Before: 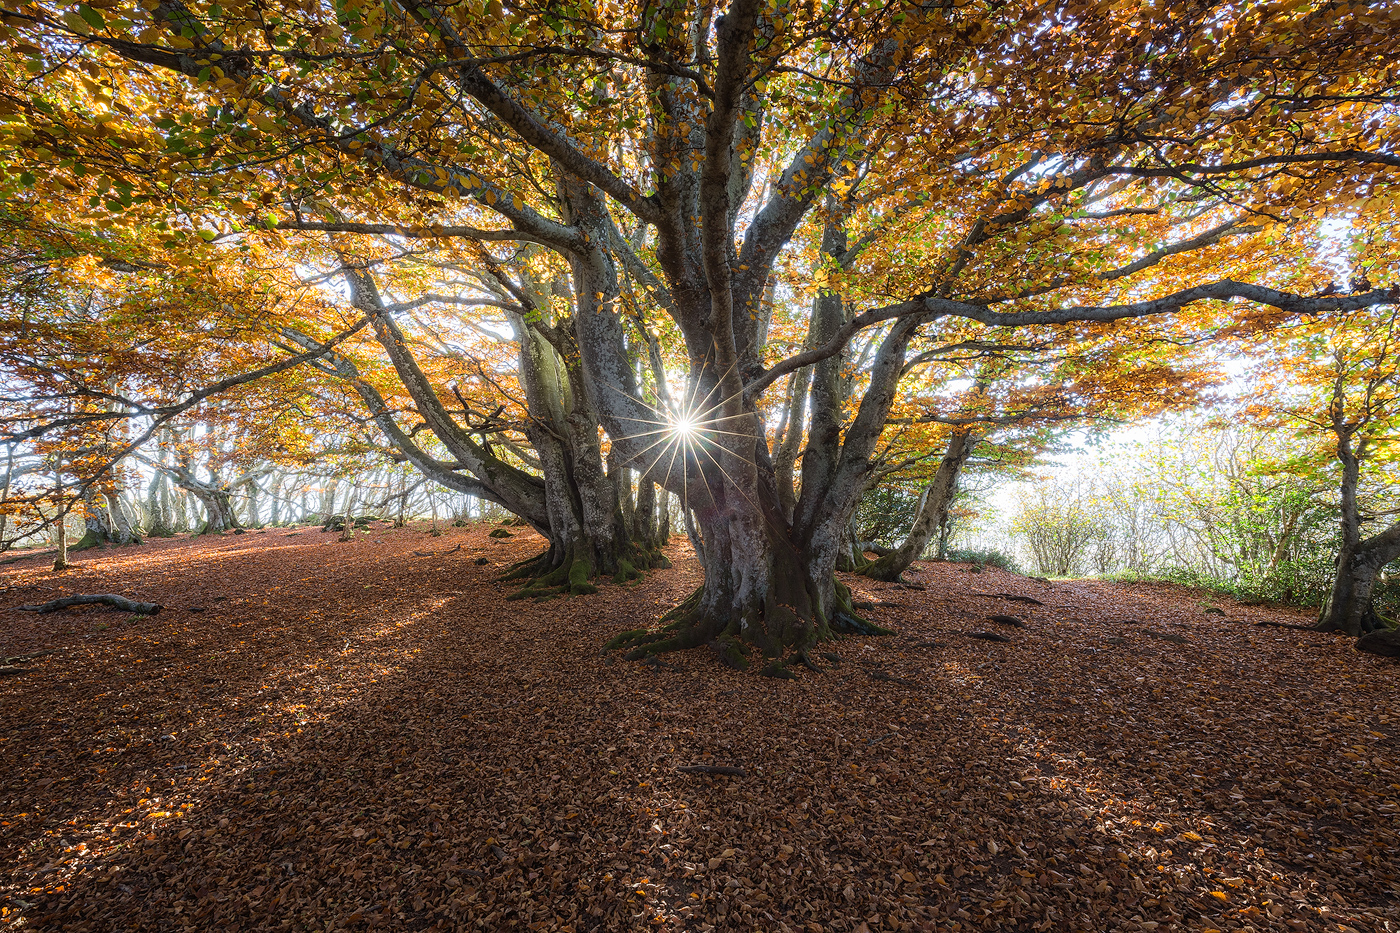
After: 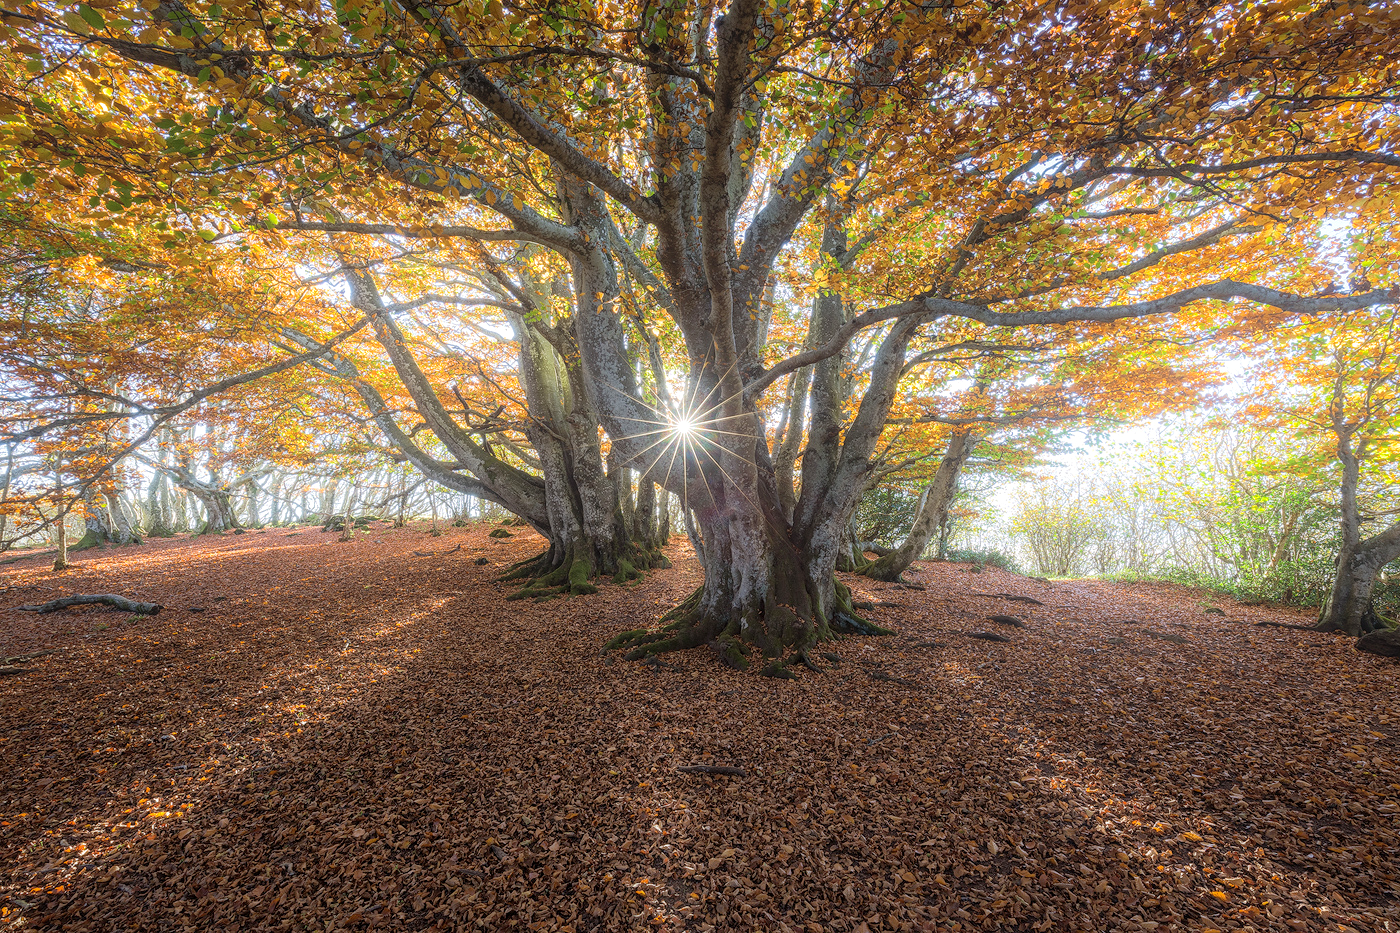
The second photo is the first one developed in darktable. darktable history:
bloom: on, module defaults
local contrast: on, module defaults
shadows and highlights: on, module defaults
